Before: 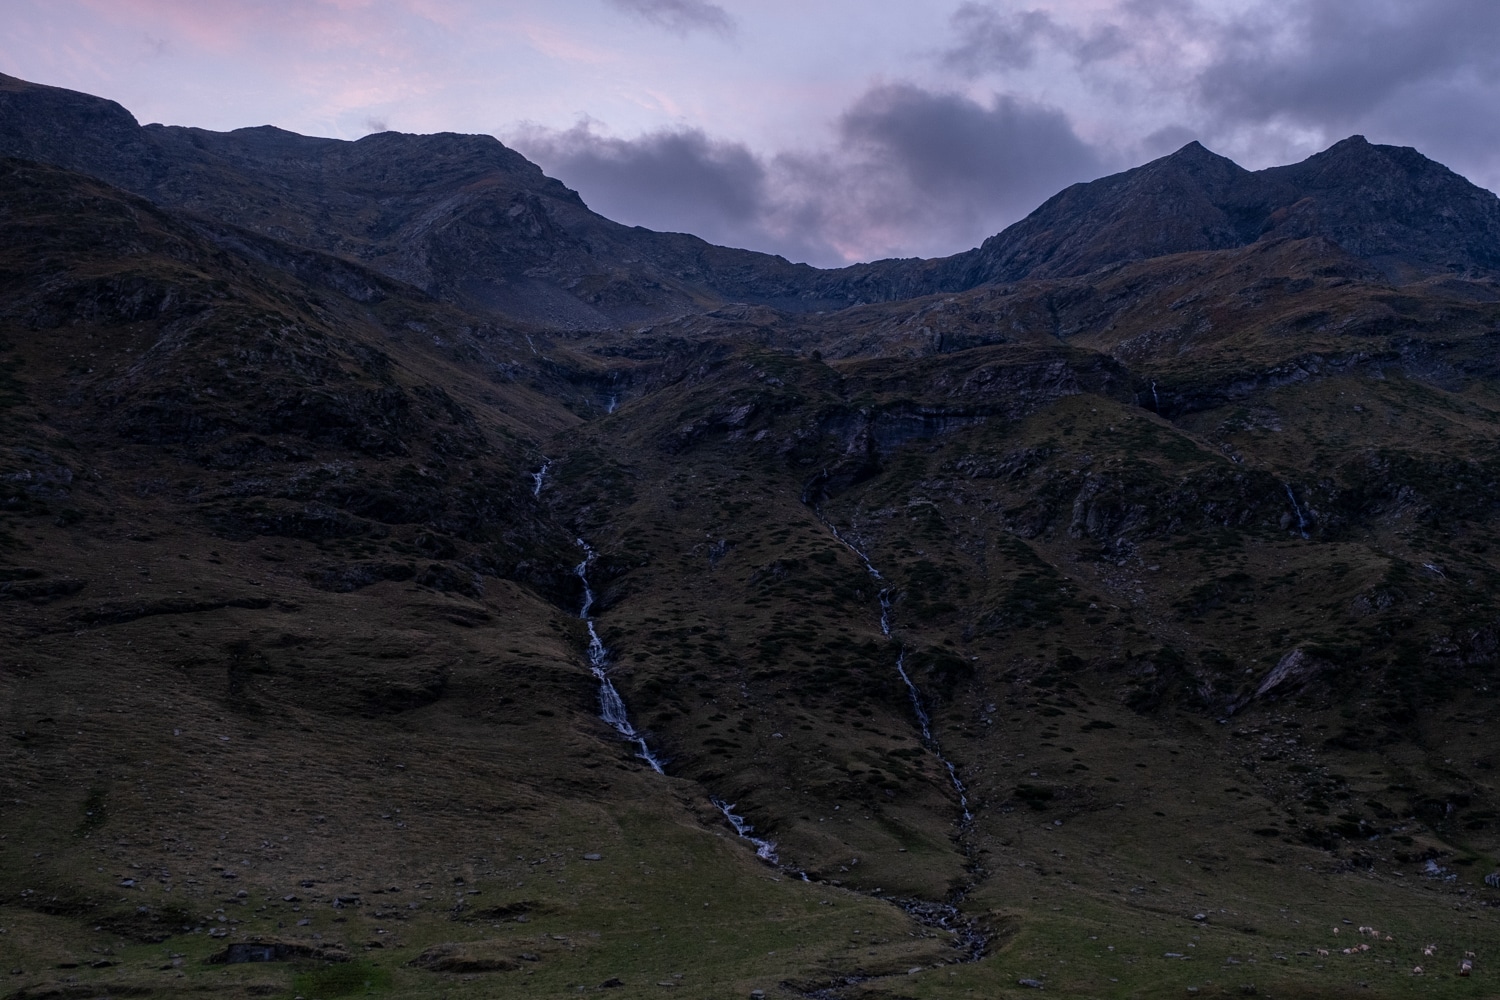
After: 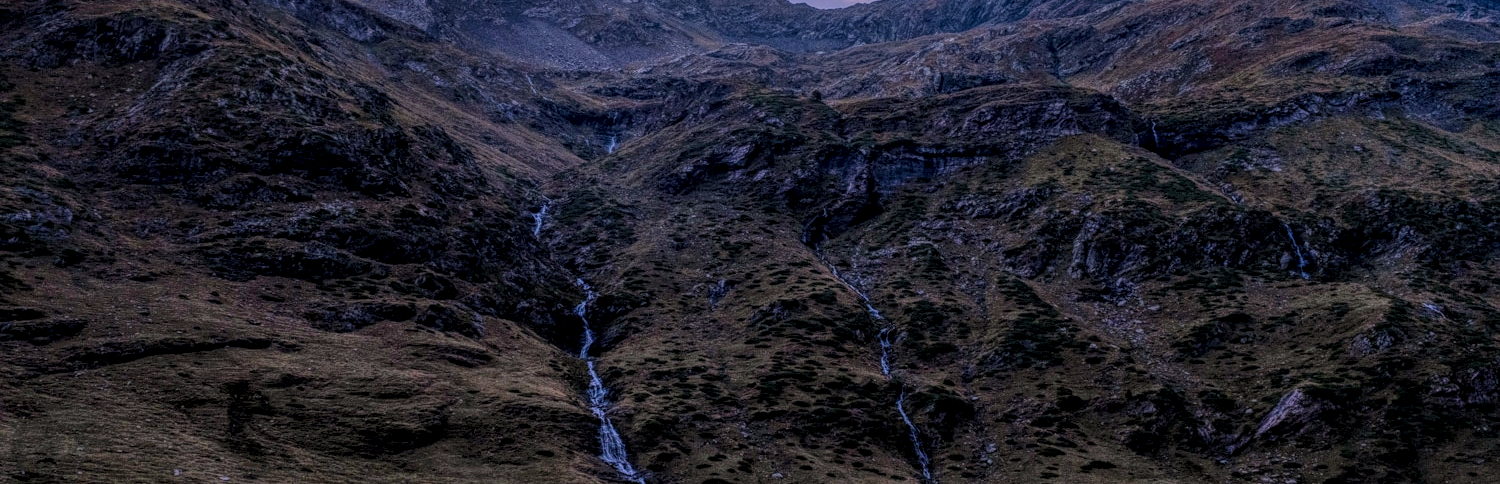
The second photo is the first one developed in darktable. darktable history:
velvia: on, module defaults
crop and rotate: top 26.056%, bottom 25.543%
shadows and highlights: low approximation 0.01, soften with gaussian
white balance: red 0.98, blue 1.034
color calibration: x 0.329, y 0.345, temperature 5633 K
local contrast: highlights 20%, shadows 30%, detail 200%, midtone range 0.2
tone equalizer: on, module defaults
